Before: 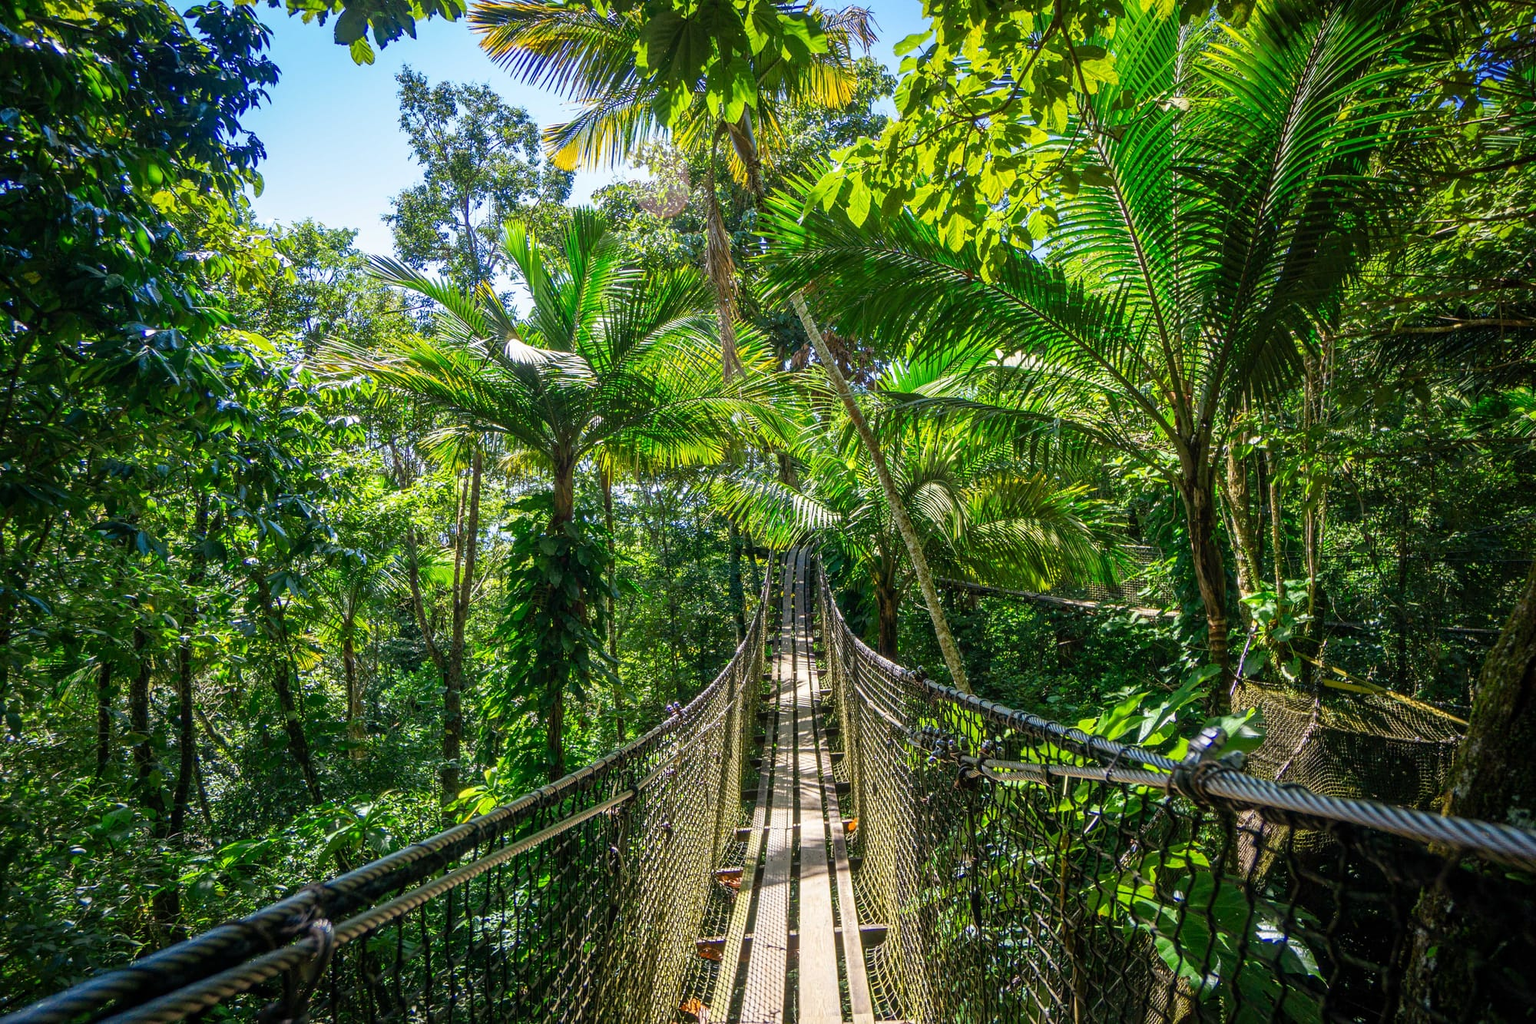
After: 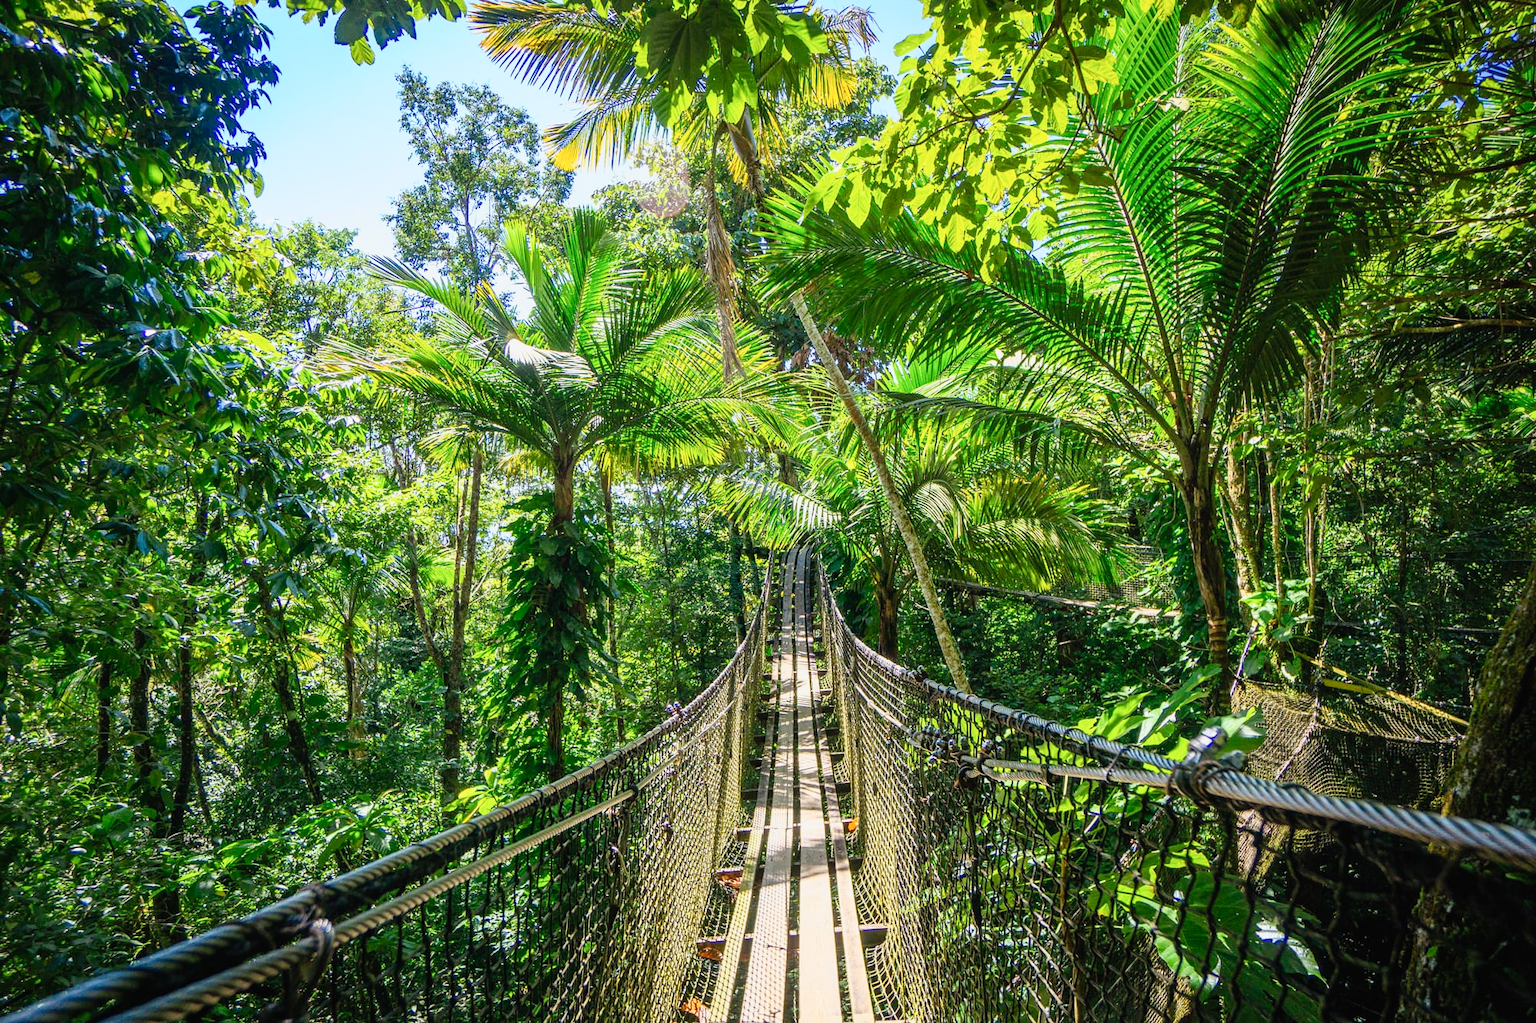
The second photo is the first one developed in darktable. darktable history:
tone curve: curves: ch0 [(0, 0.013) (0.036, 0.035) (0.274, 0.288) (0.504, 0.536) (0.844, 0.84) (1, 0.97)]; ch1 [(0, 0) (0.389, 0.403) (0.462, 0.48) (0.499, 0.5) (0.524, 0.529) (0.567, 0.603) (0.626, 0.651) (0.749, 0.781) (1, 1)]; ch2 [(0, 0) (0.464, 0.478) (0.5, 0.501) (0.533, 0.539) (0.599, 0.6) (0.704, 0.732) (1, 1)], preserve colors none
base curve: curves: ch0 [(0, 0) (0.579, 0.807) (1, 1)]
